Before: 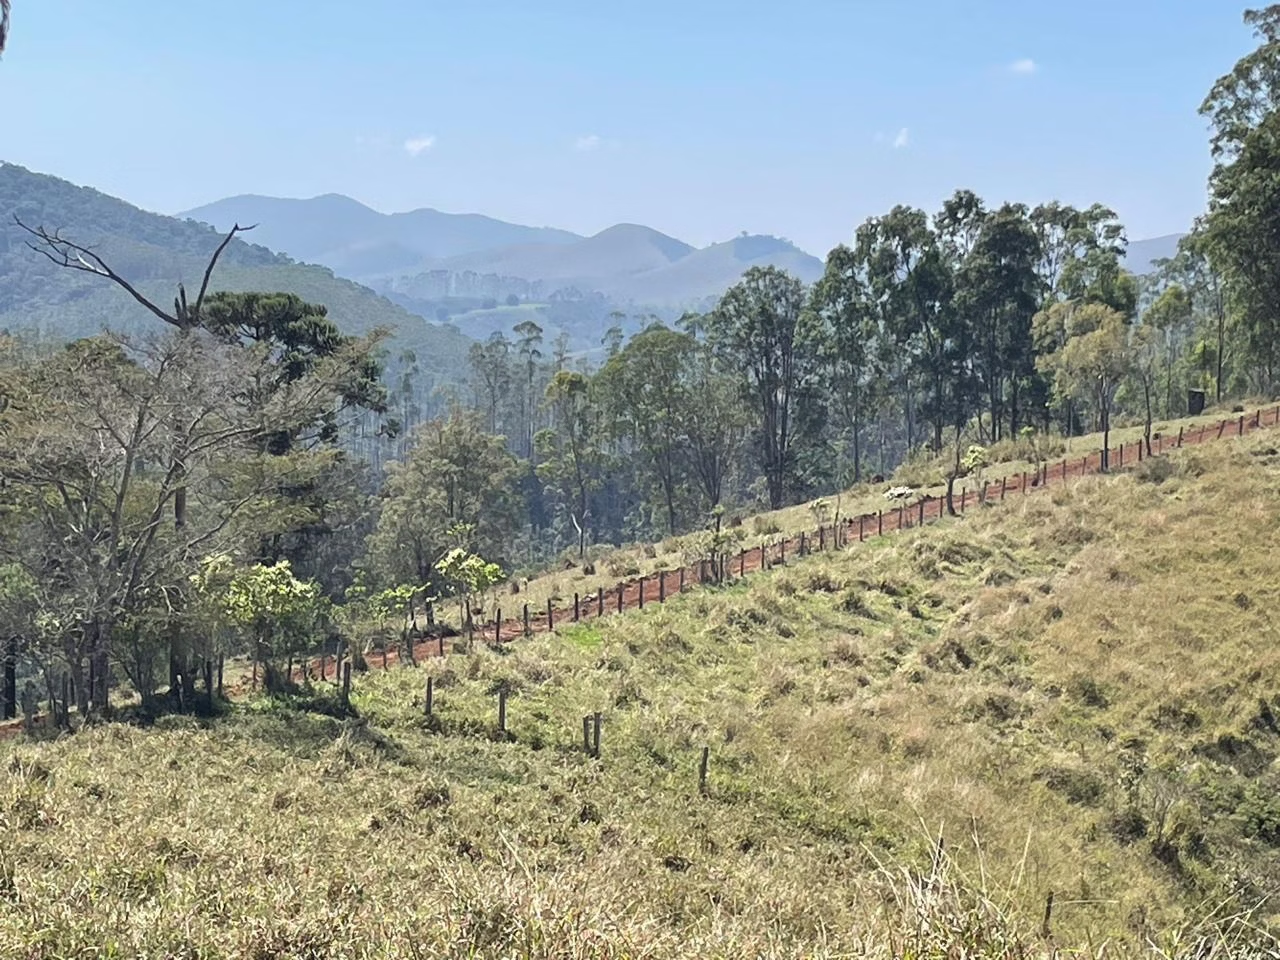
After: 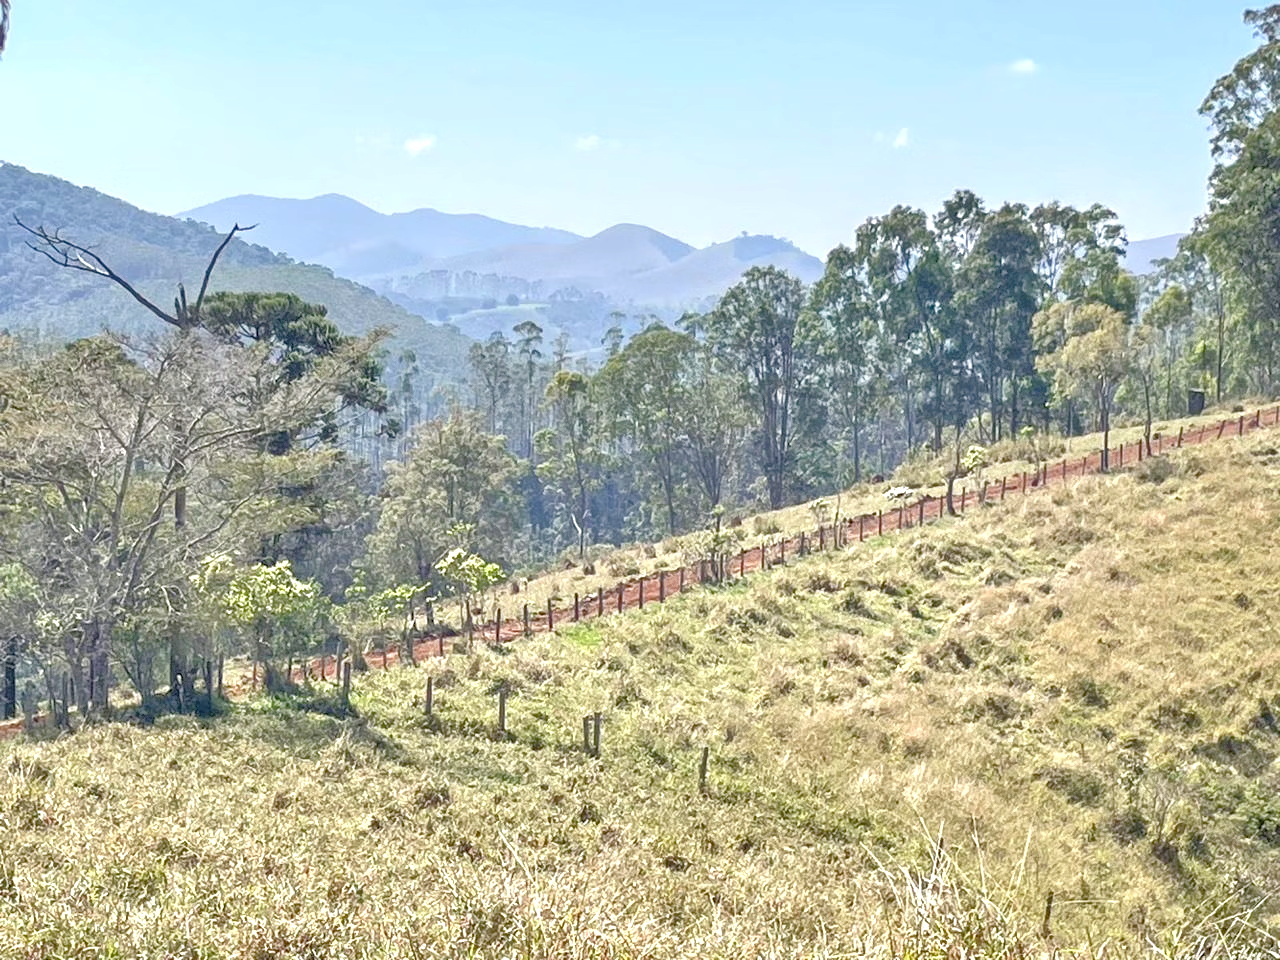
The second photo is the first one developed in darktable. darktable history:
color balance rgb: shadows lift › chroma 1%, shadows lift › hue 113°, highlights gain › chroma 0.2%, highlights gain › hue 333°, perceptual saturation grading › global saturation 20%, perceptual saturation grading › highlights -25%, perceptual saturation grading › shadows 25%, contrast -10%
exposure: black level correction 0, exposure 0.7 EV, compensate exposure bias true, compensate highlight preservation false
local contrast: shadows 94%
tone equalizer: -7 EV 0.15 EV, -6 EV 0.6 EV, -5 EV 1.15 EV, -4 EV 1.33 EV, -3 EV 1.15 EV, -2 EV 0.6 EV, -1 EV 0.15 EV, mask exposure compensation -0.5 EV
